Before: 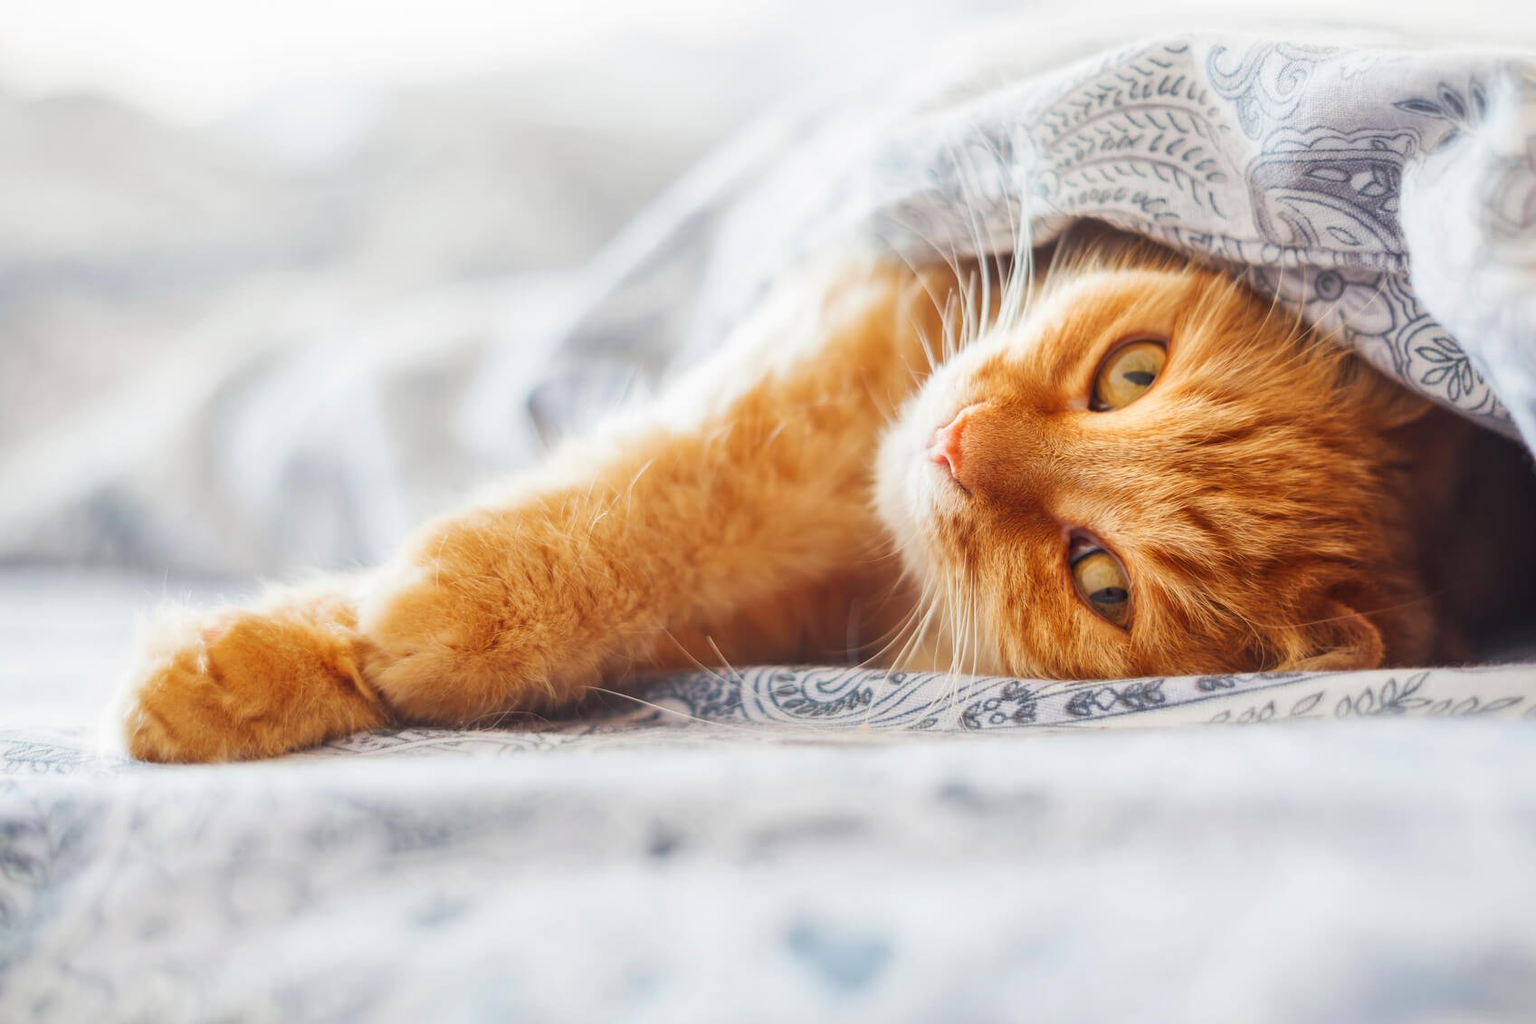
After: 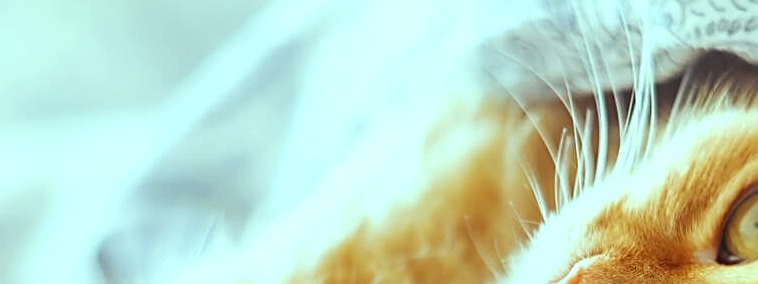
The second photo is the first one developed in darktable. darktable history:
crop: left 28.64%, top 16.832%, right 26.637%, bottom 58.055%
color balance: mode lift, gamma, gain (sRGB), lift [0.997, 0.979, 1.021, 1.011], gamma [1, 1.084, 0.916, 0.998], gain [1, 0.87, 1.13, 1.101], contrast 4.55%, contrast fulcrum 38.24%, output saturation 104.09%
sharpen: radius 2.543, amount 0.636
